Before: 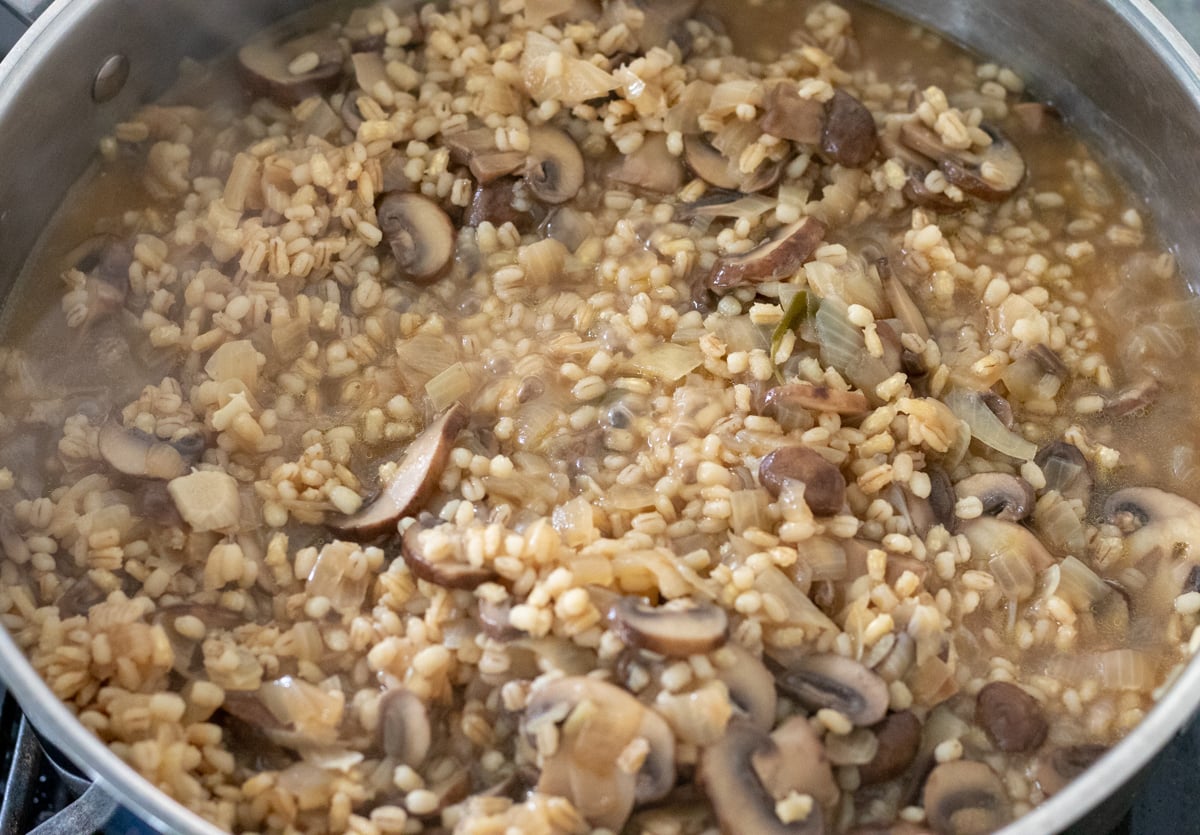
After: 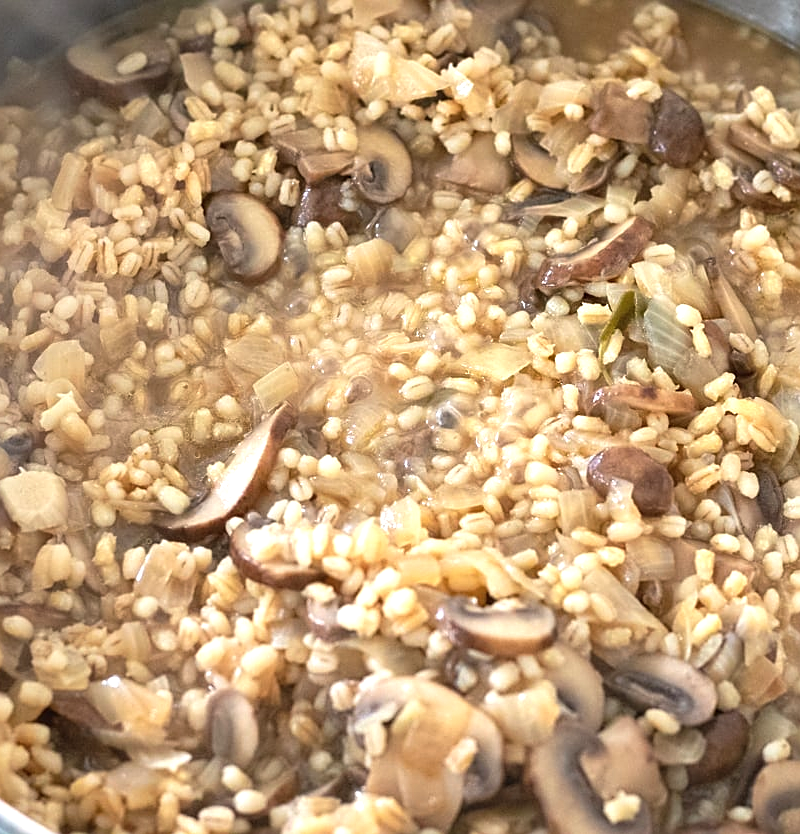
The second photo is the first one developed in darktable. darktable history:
crop and rotate: left 14.364%, right 18.962%
base curve: curves: ch0 [(0, 0) (0.303, 0.277) (1, 1)], preserve colors none
exposure: black level correction -0.002, exposure 0.704 EV, compensate highlight preservation false
sharpen: on, module defaults
